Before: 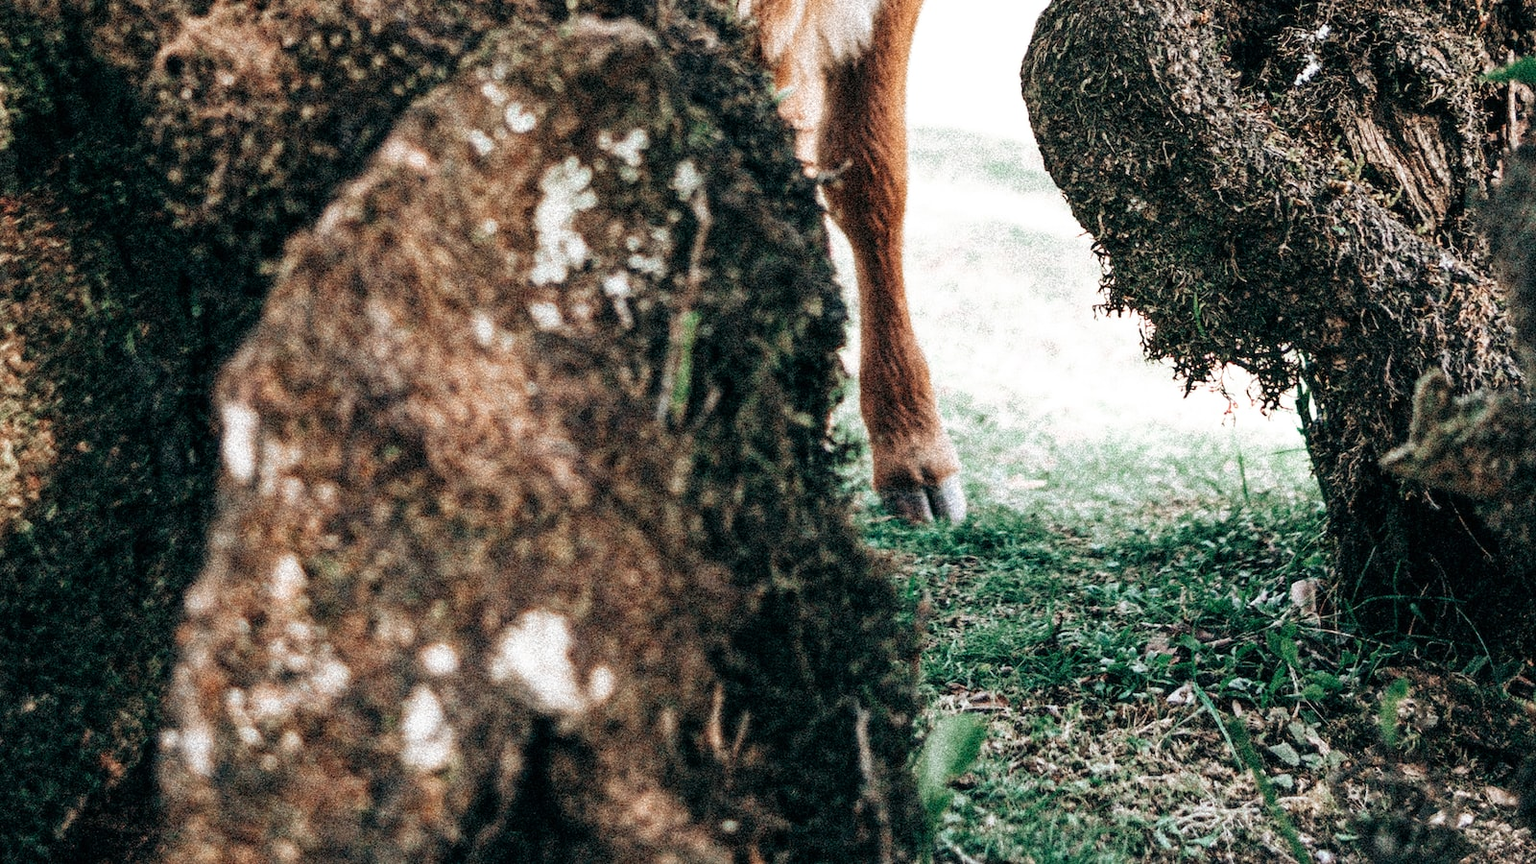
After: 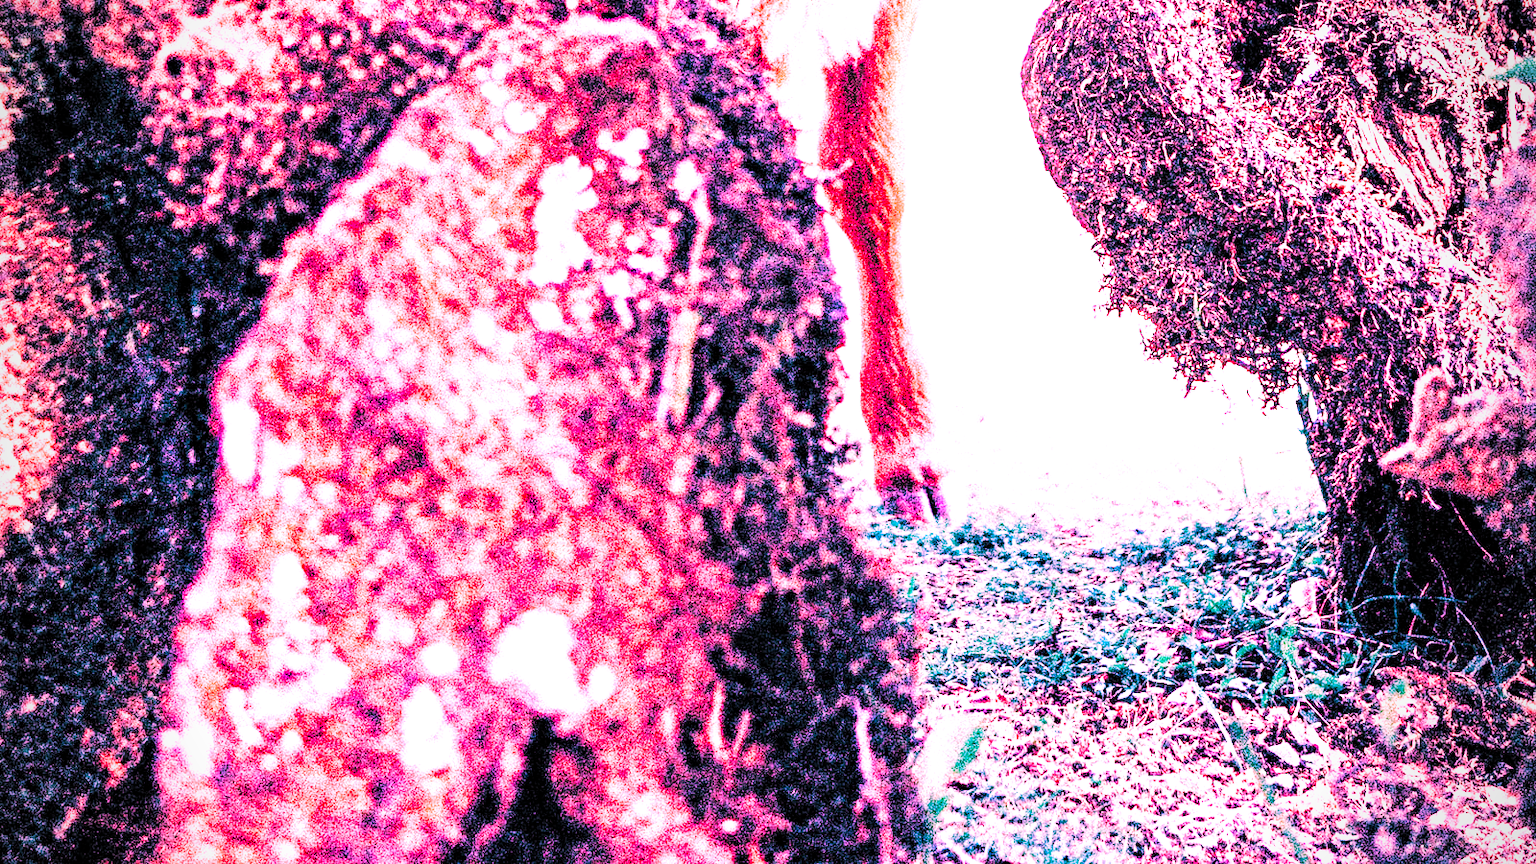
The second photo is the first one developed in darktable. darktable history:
raw chromatic aberrations: on, module defaults
color balance rgb: perceptual saturation grading › global saturation 25%, perceptual brilliance grading › mid-tones 10%, perceptual brilliance grading › shadows 15%, global vibrance 20%
filmic rgb: black relative exposure -7.65 EV, white relative exposure 4.56 EV, hardness 3.61
highlight reconstruction: method reconstruct color, iterations 1, diameter of reconstruction 64 px
hot pixels: on, module defaults
lens correction: scale 1.01, crop 1, focal 85, aperture 2.8, distance 10.02, camera "Canon EOS RP", lens "Canon RF 85mm F2 MACRO IS STM"
raw denoise: x [[0, 0.25, 0.5, 0.75, 1] ×4]
tone equalizer: on, module defaults
white balance: red 2.004, blue 1.654
levels: mode automatic, black 0.023%, white 99.97%, levels [0.062, 0.494, 0.925]
velvia: strength 15% | blend: blend mode lighten, opacity 100%; mask: uniform (no mask)
local contrast: highlights 100%, shadows 100%, detail 120%, midtone range 0.2
contrast brightness saturation: contrast 0.2, brightness 0.16, saturation 0.22
filmic: grey point source 18, black point source -8.65, white point source 2.45, grey point target 18, white point target 100, output power 2.2, latitude stops 2, contrast 1.5, saturation 100, global saturation 100
haze removal: strength 0.29, distance 0.25, compatibility mode true, adaptive false
vibrance: on, module defaults
vignetting: fall-off radius 60.92%
exposure: black level correction -0.002, exposure 1.35 EV, compensate highlight preservation false
